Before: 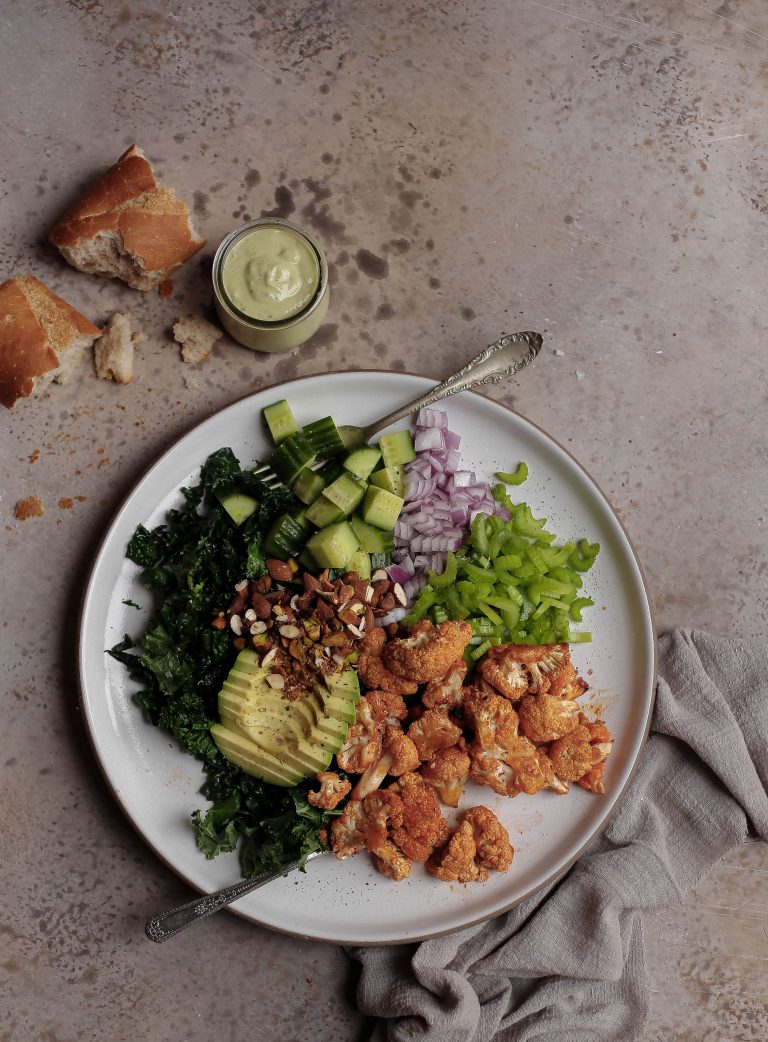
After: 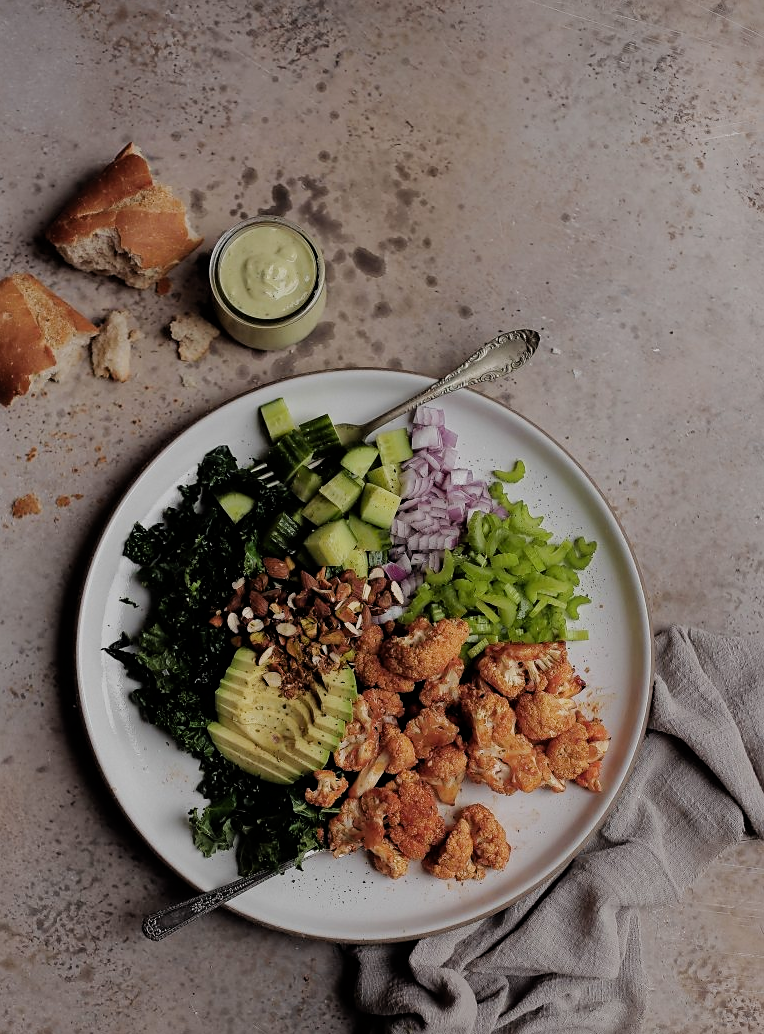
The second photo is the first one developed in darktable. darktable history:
crop and rotate: left 0.509%, top 0.352%, bottom 0.391%
filmic rgb: black relative exposure -6.65 EV, white relative exposure 4.56 EV, hardness 3.24
sharpen: radius 1.912, amount 0.399, threshold 1.577
